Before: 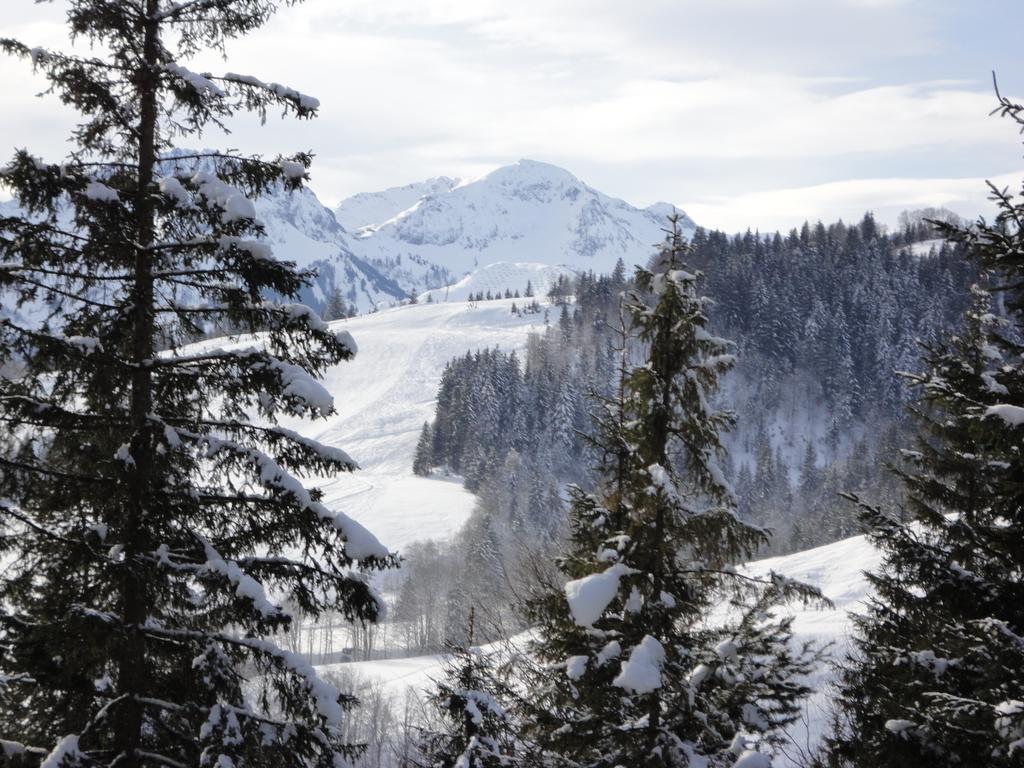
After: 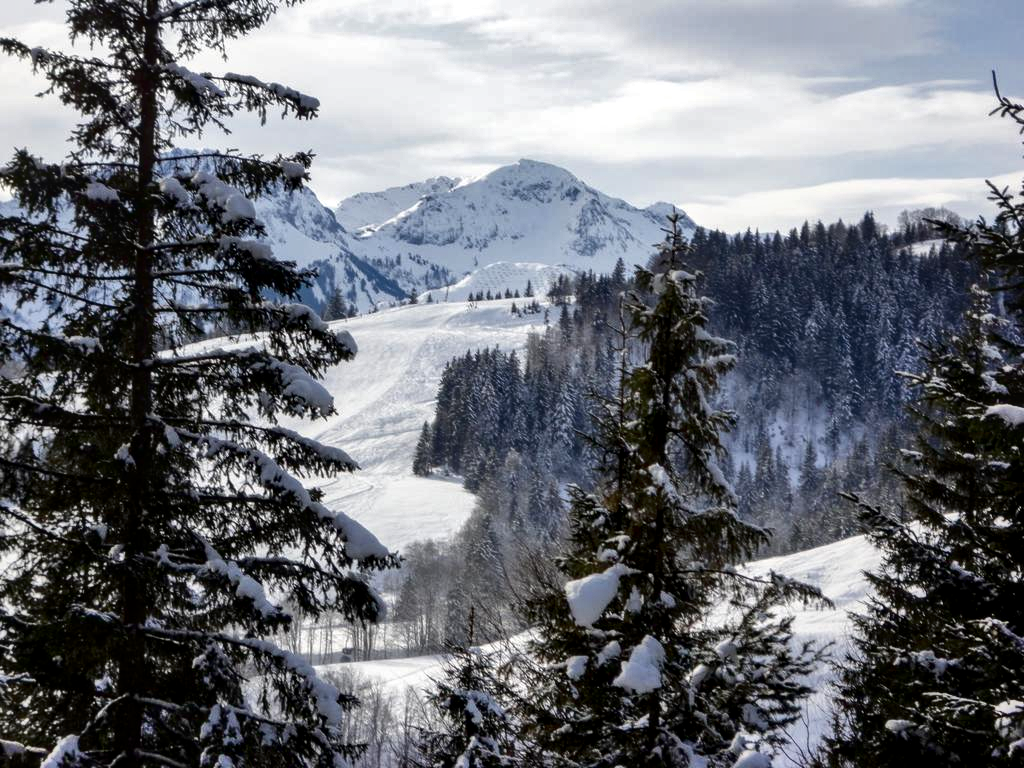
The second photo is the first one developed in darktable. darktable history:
shadows and highlights: low approximation 0.01, soften with gaussian
contrast brightness saturation: contrast 0.101, brightness -0.256, saturation 0.149
local contrast: detail 130%
